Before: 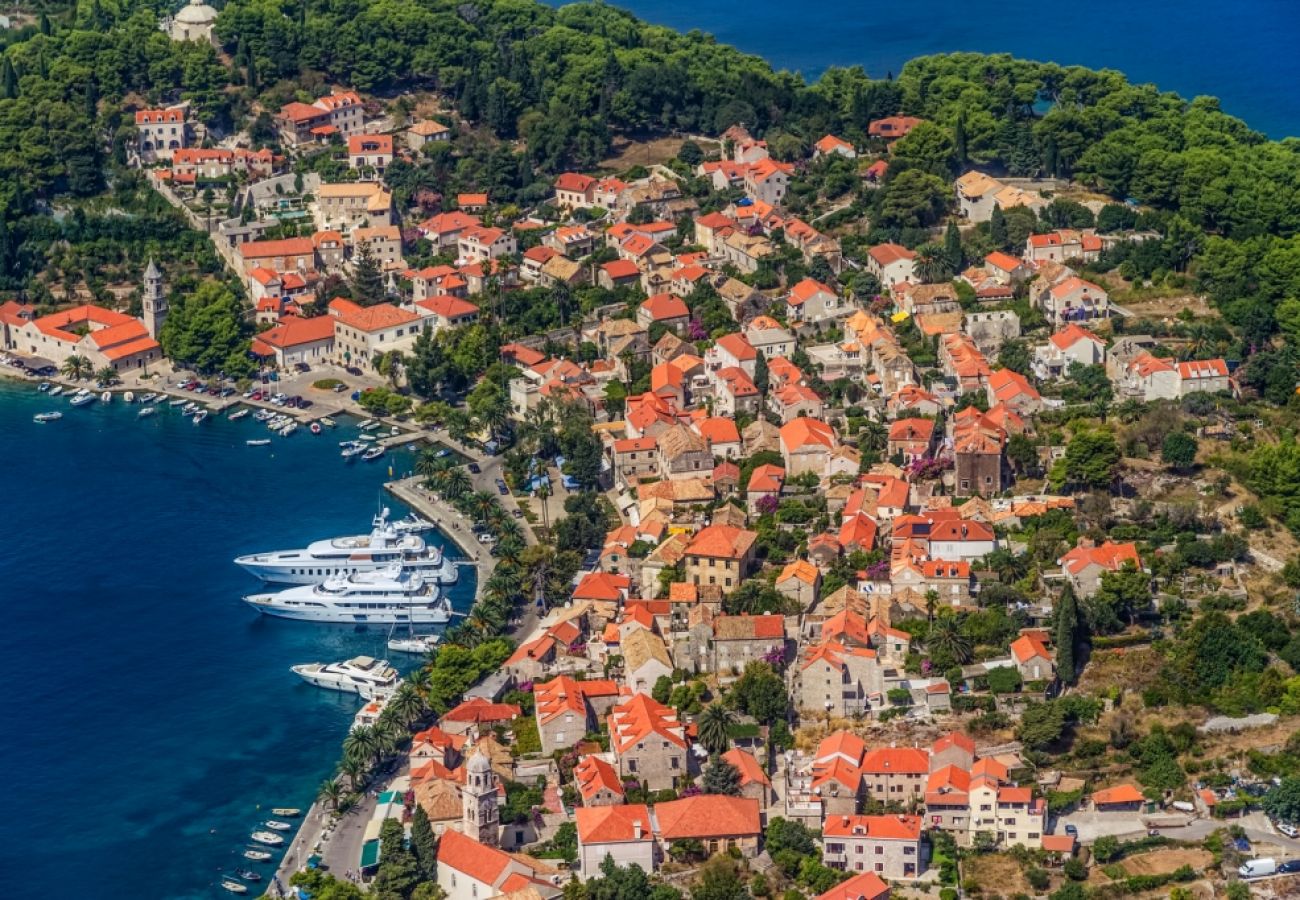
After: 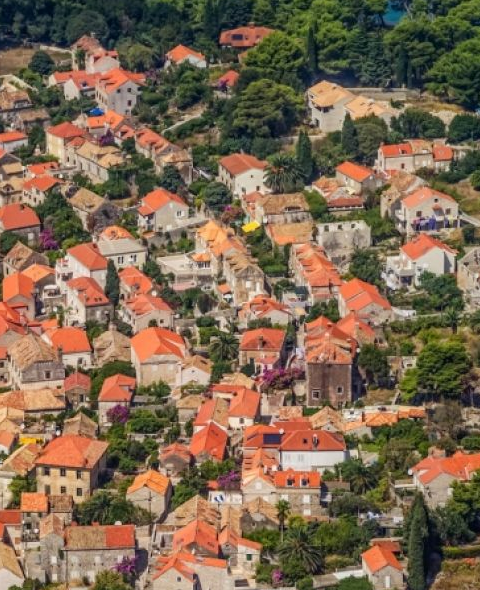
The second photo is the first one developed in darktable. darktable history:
crop and rotate: left 49.936%, top 10.094%, right 13.136%, bottom 24.256%
base curve: curves: ch0 [(0, 0) (0.283, 0.295) (1, 1)], preserve colors none
